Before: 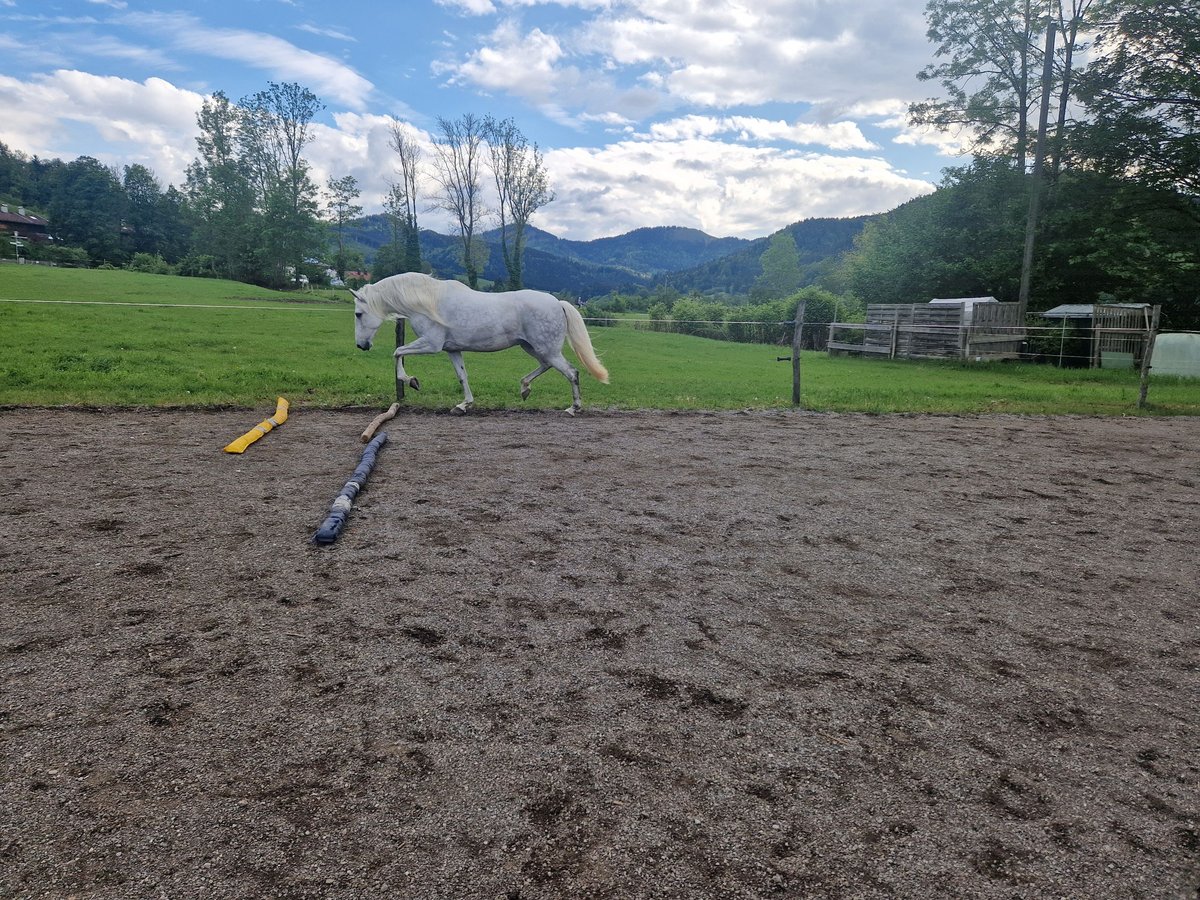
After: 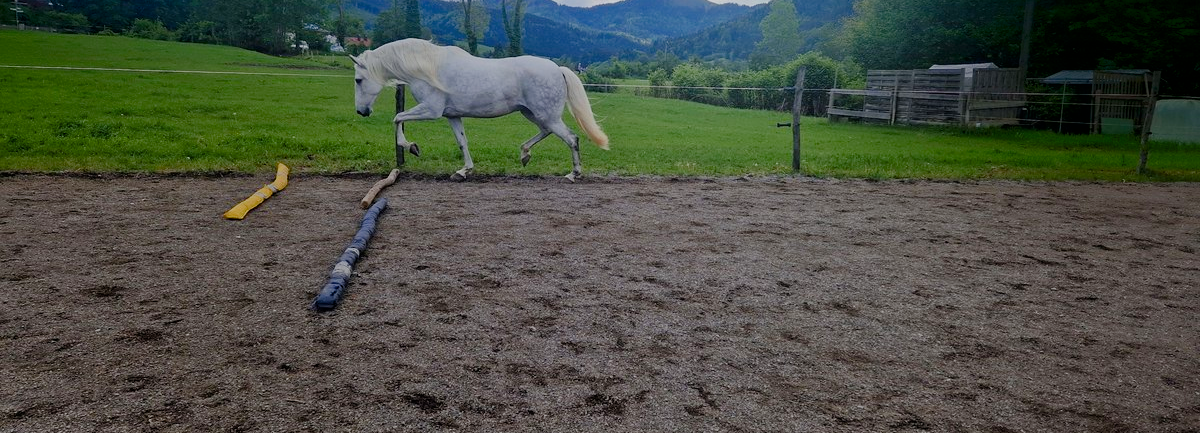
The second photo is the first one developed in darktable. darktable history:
color balance rgb: perceptual saturation grading › global saturation 25.078%, perceptual saturation grading › highlights -50.441%, perceptual saturation grading › shadows 30.786%, global vibrance 20%
crop and rotate: top 26.084%, bottom 25.778%
shadows and highlights: shadows -89.03, highlights 91.5, soften with gaussian
contrast brightness saturation: saturation -0.058
filmic rgb: black relative exposure -7.65 EV, white relative exposure 4.56 EV, threshold 2.98 EV, hardness 3.61, color science v6 (2022), enable highlight reconstruction true
